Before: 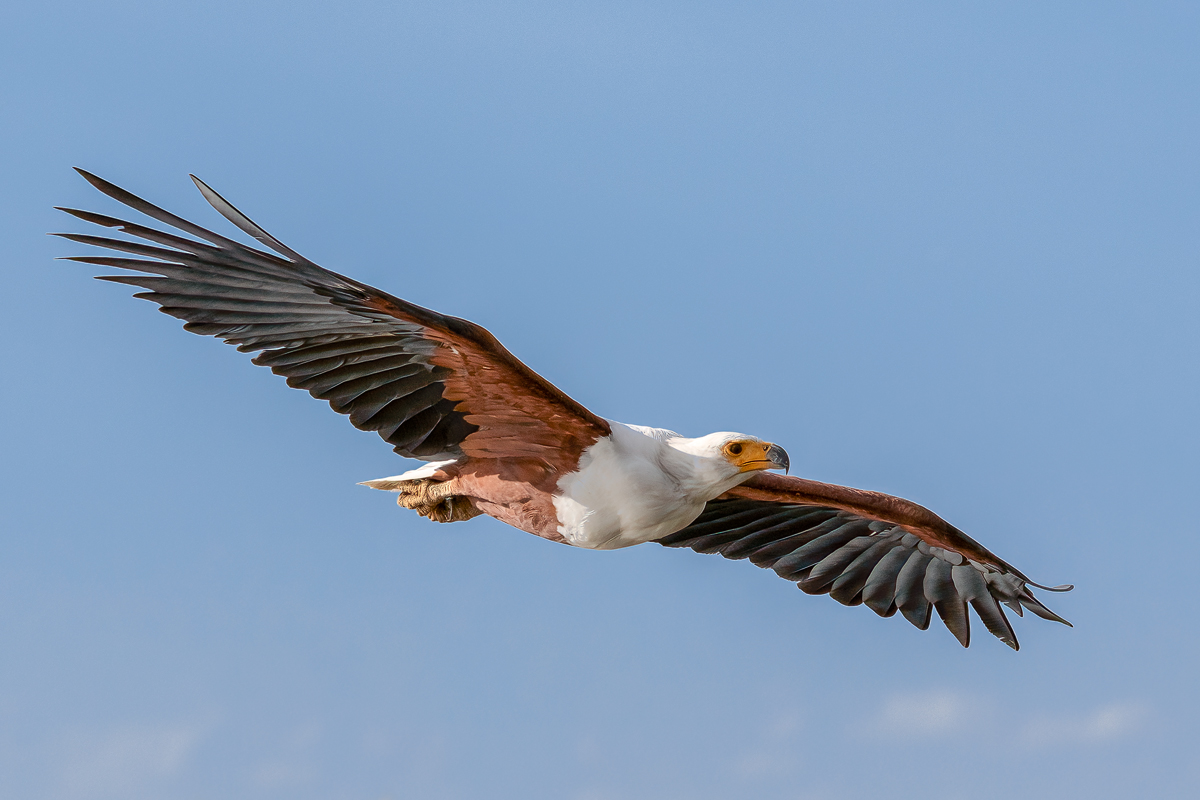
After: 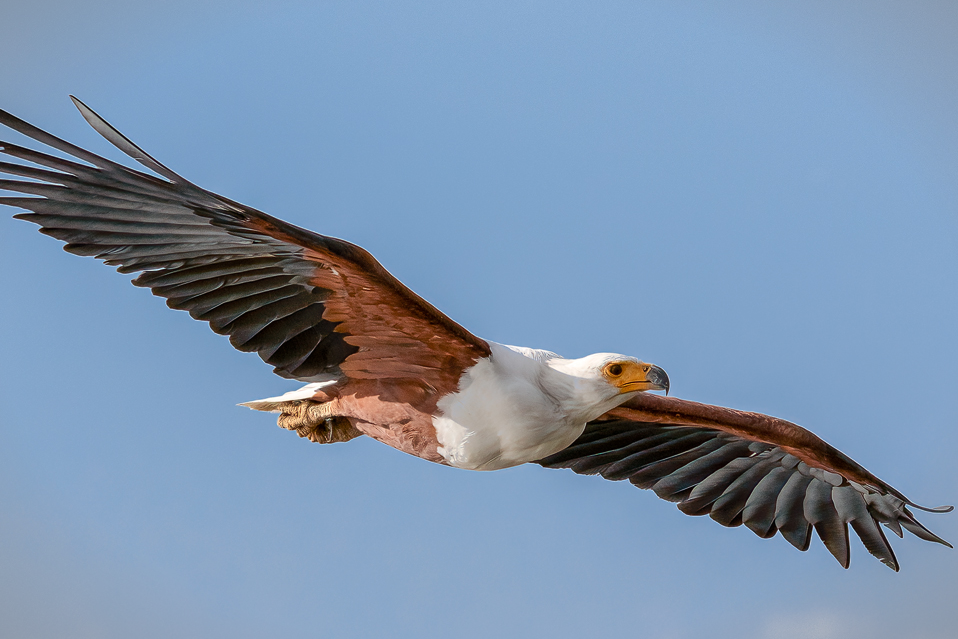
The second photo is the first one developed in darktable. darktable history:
crop and rotate: left 10.071%, top 10.071%, right 10.02%, bottom 10.02%
vignetting: fall-off start 100%, brightness -0.282, width/height ratio 1.31
